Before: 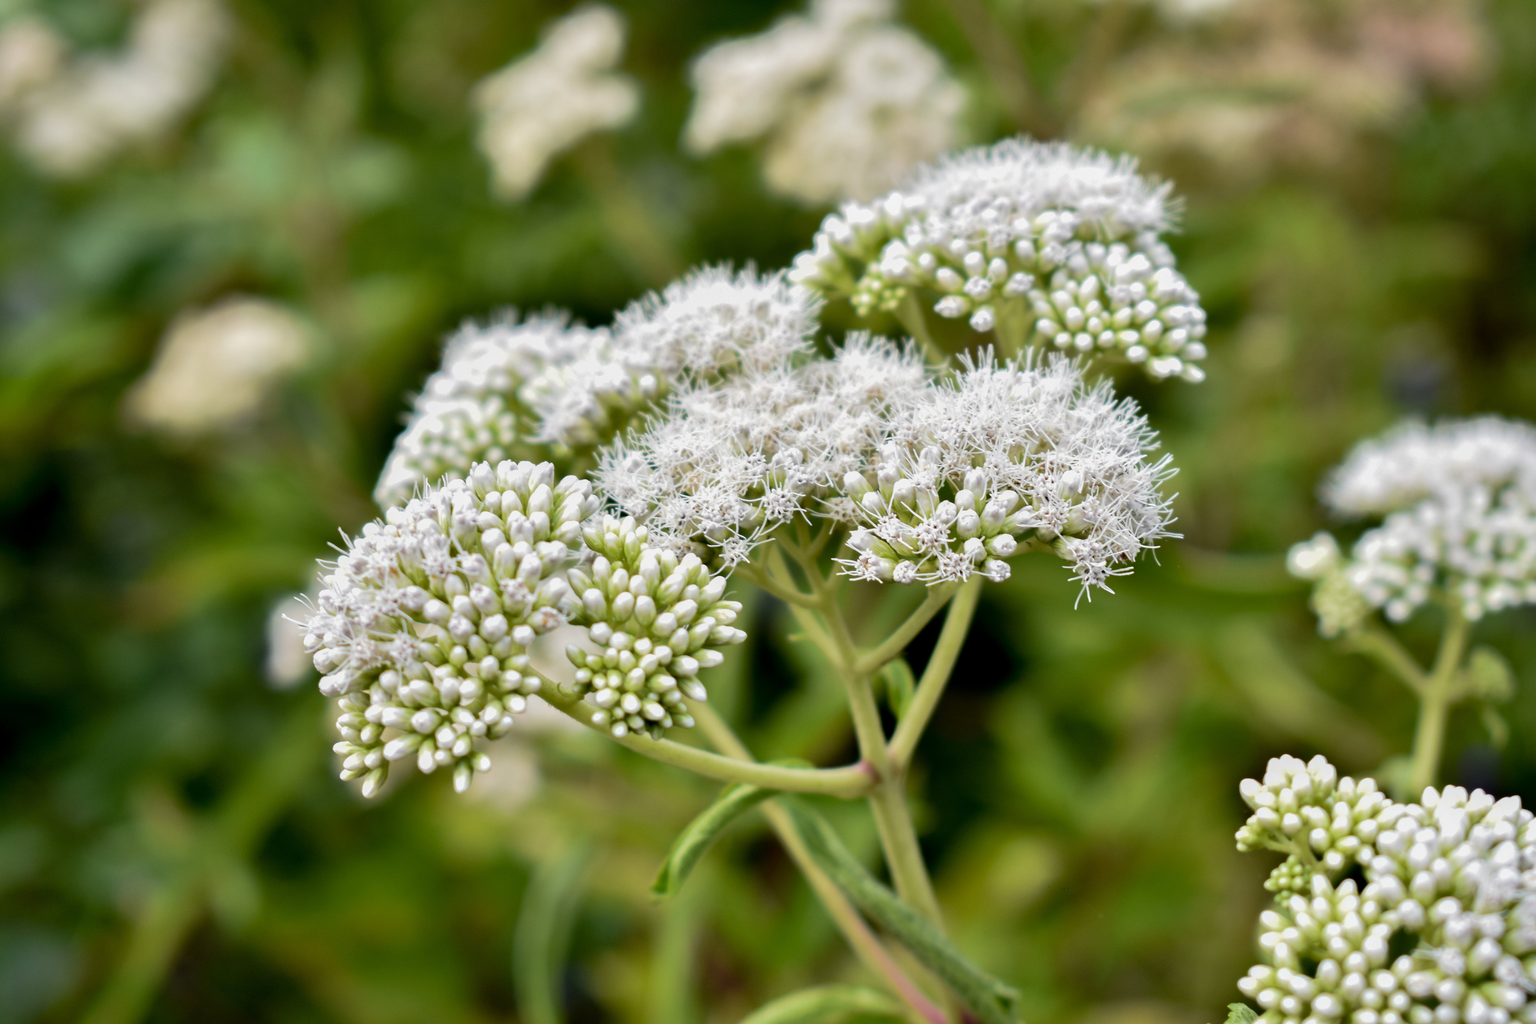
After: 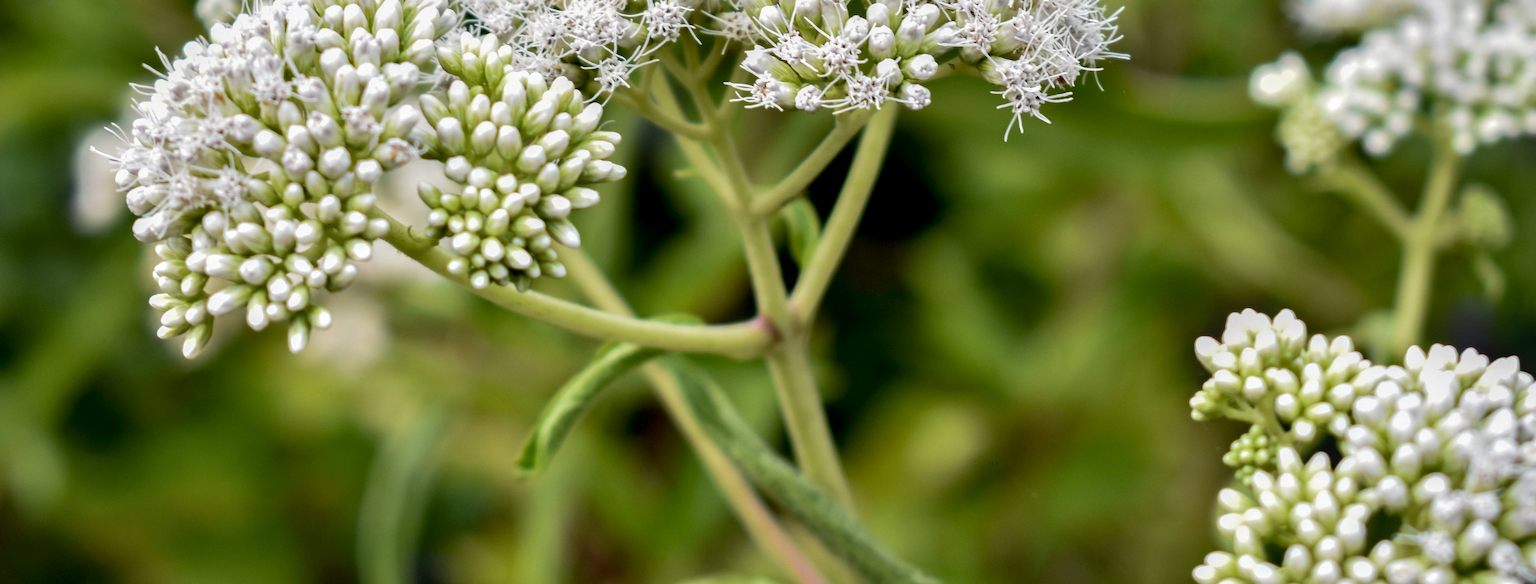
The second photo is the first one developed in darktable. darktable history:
crop and rotate: left 13.284%, top 47.594%, bottom 2.868%
local contrast: on, module defaults
